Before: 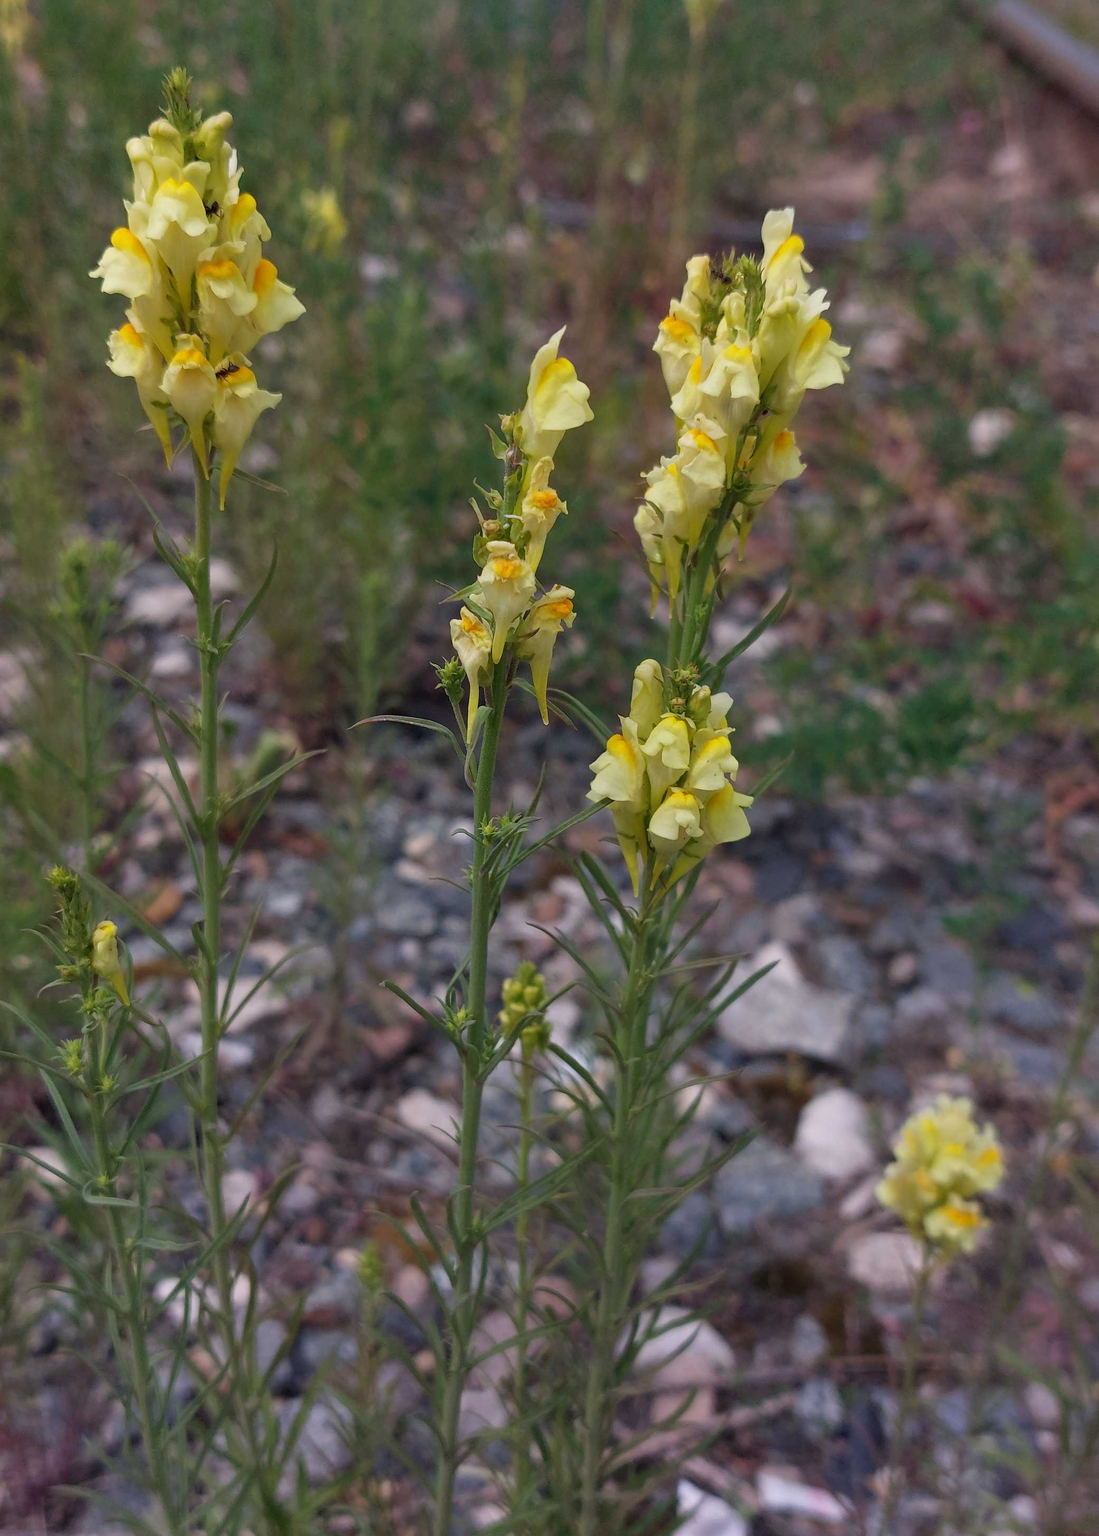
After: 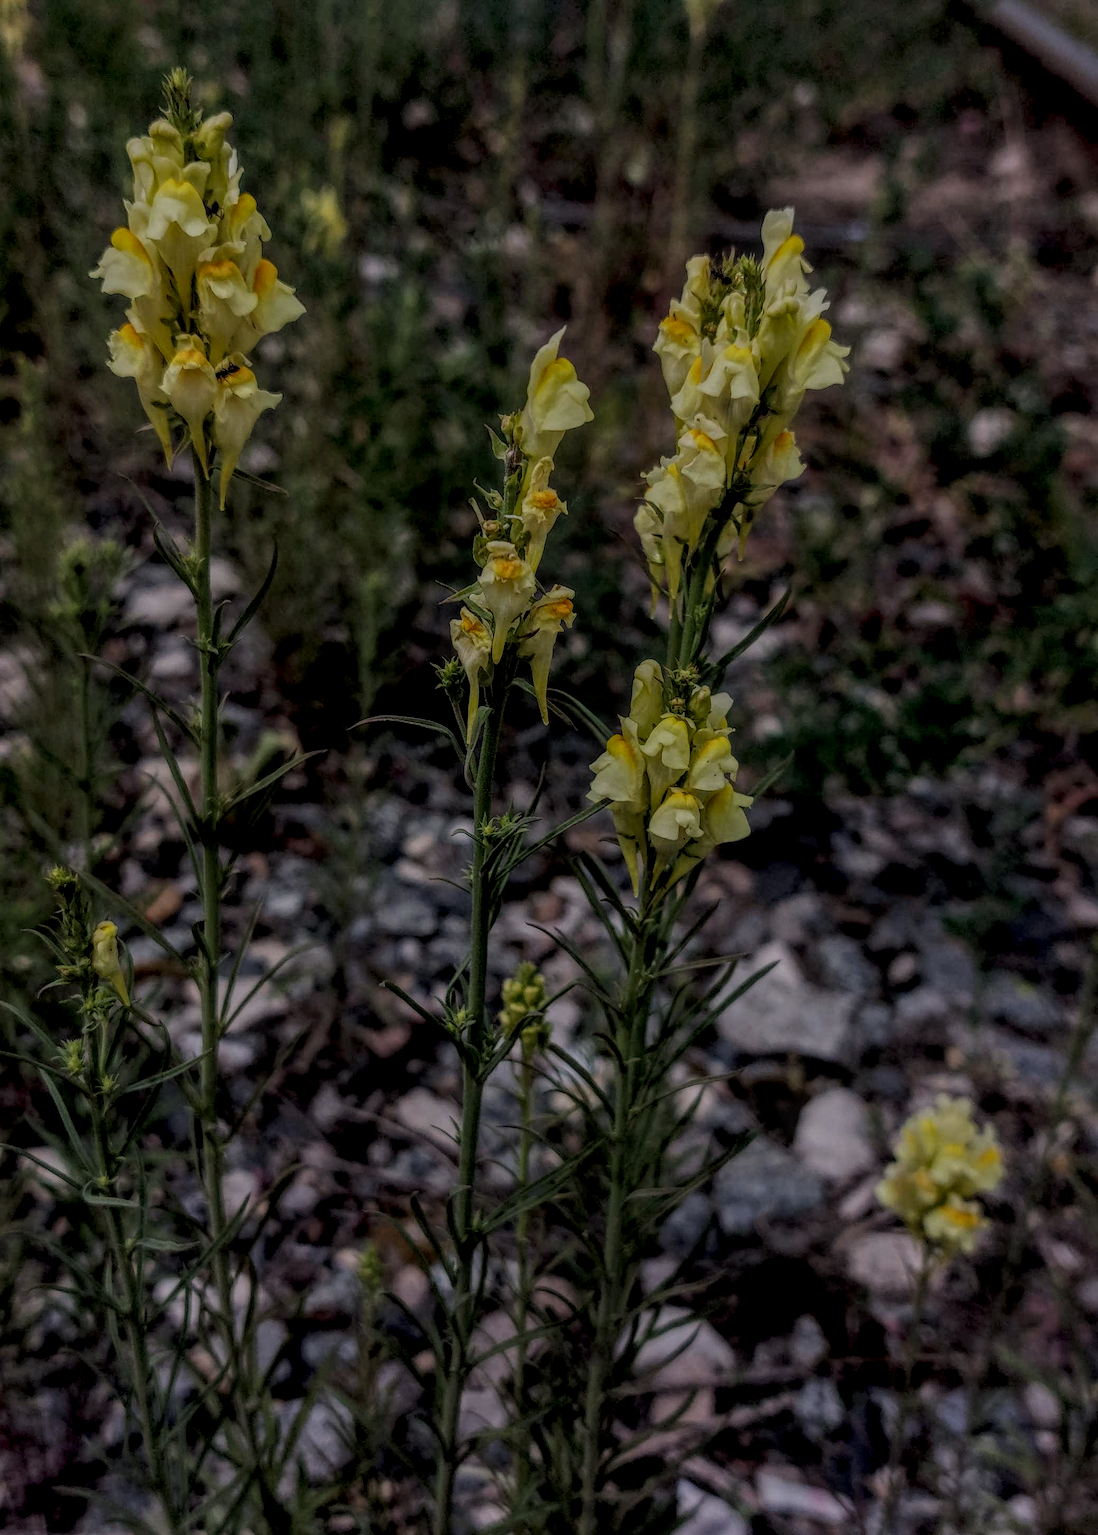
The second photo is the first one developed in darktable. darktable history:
filmic rgb: middle gray luminance 29.01%, black relative exposure -10.33 EV, white relative exposure 5.51 EV, target black luminance 0%, hardness 3.96, latitude 2.41%, contrast 1.132, highlights saturation mix 5.48%, shadows ↔ highlights balance 15.57%, add noise in highlights 0.002, color science v3 (2019), use custom middle-gray values true, contrast in highlights soft
local contrast: highlights 5%, shadows 4%, detail 199%, midtone range 0.251
exposure: black level correction 0.011, exposure -0.472 EV, compensate highlight preservation false
